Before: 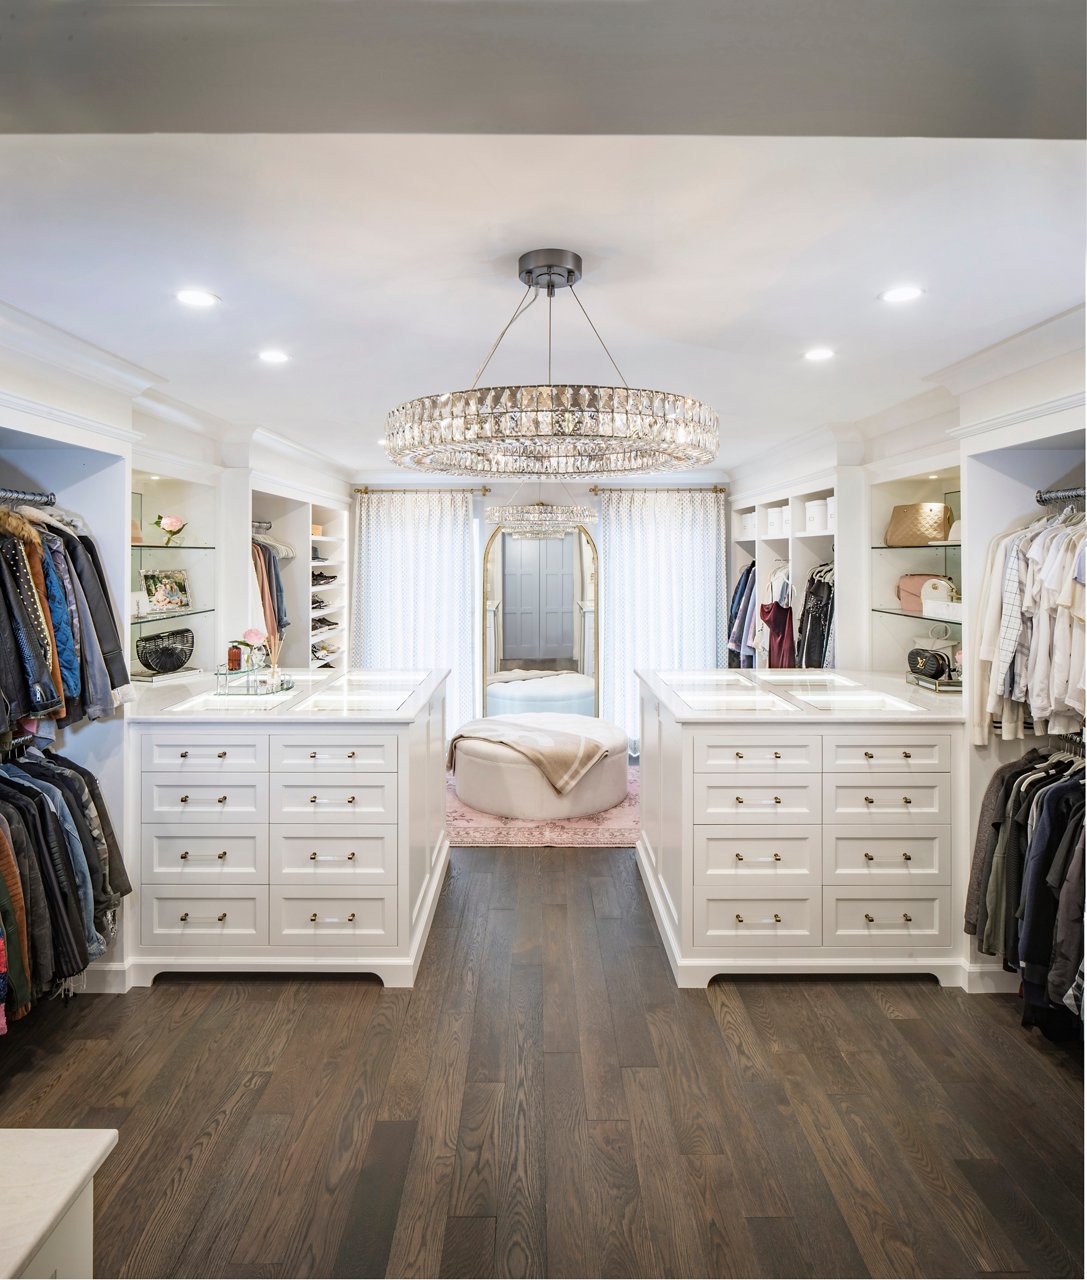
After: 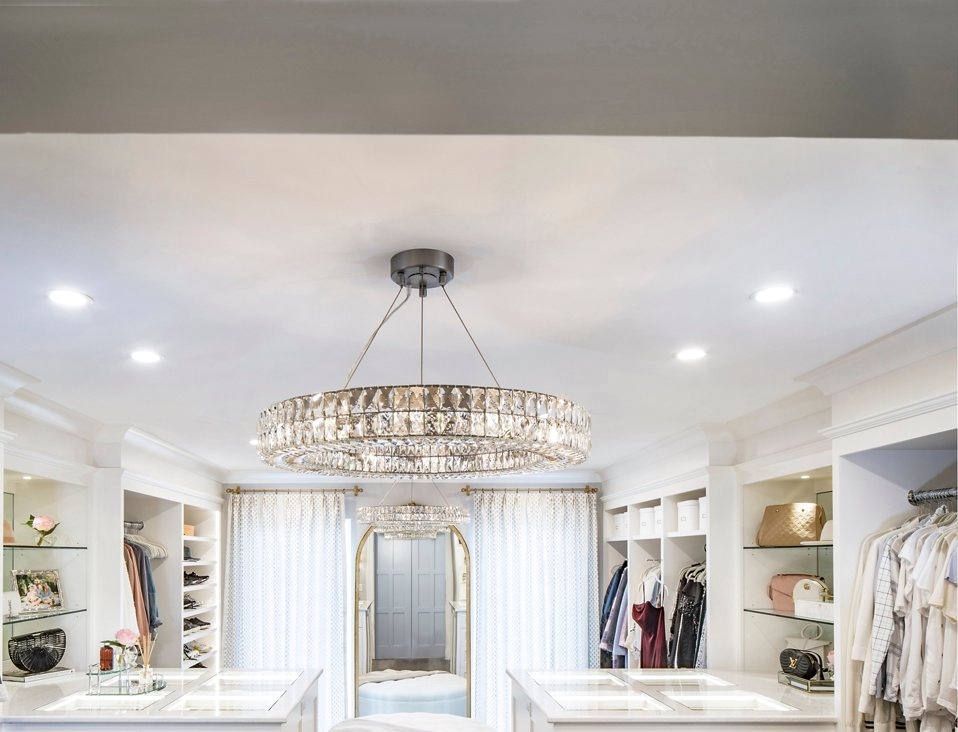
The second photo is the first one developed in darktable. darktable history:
crop and rotate: left 11.812%, bottom 42.776%
local contrast: mode bilateral grid, contrast 20, coarseness 50, detail 120%, midtone range 0.2
